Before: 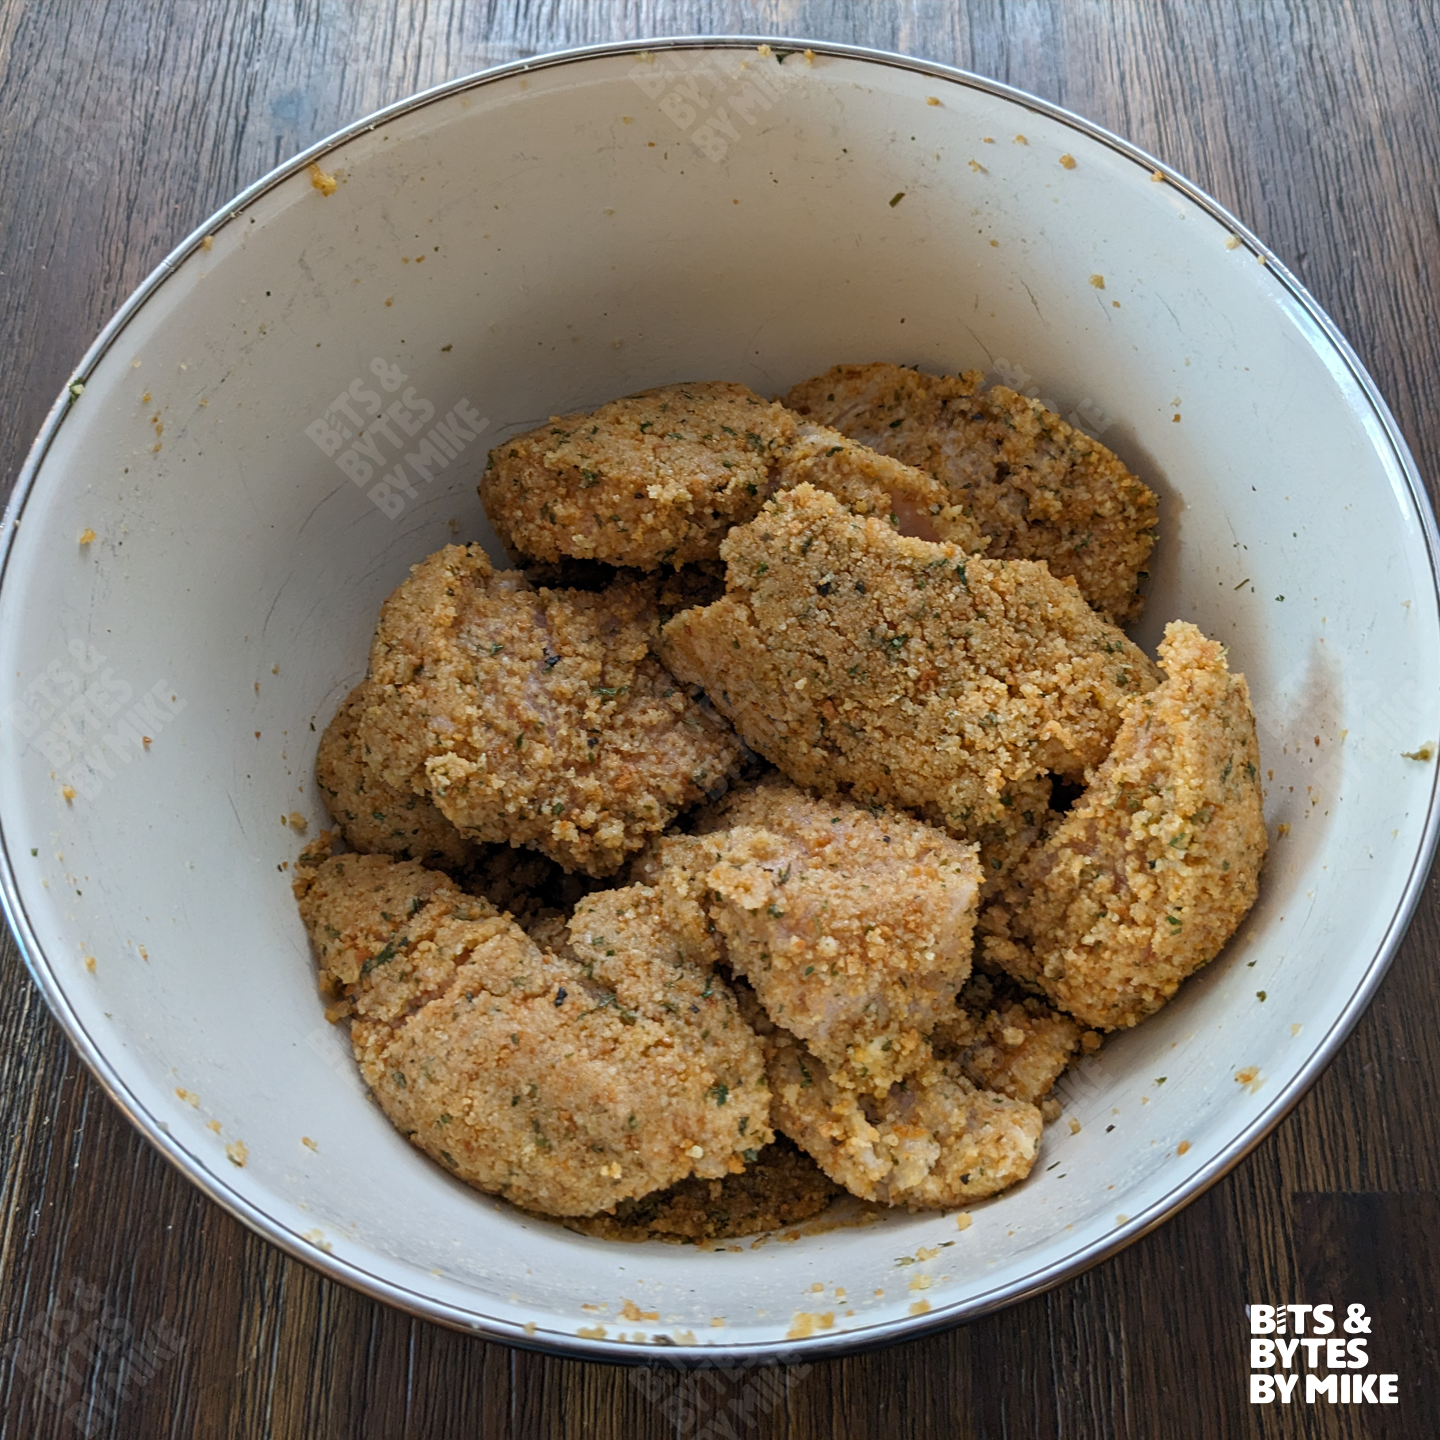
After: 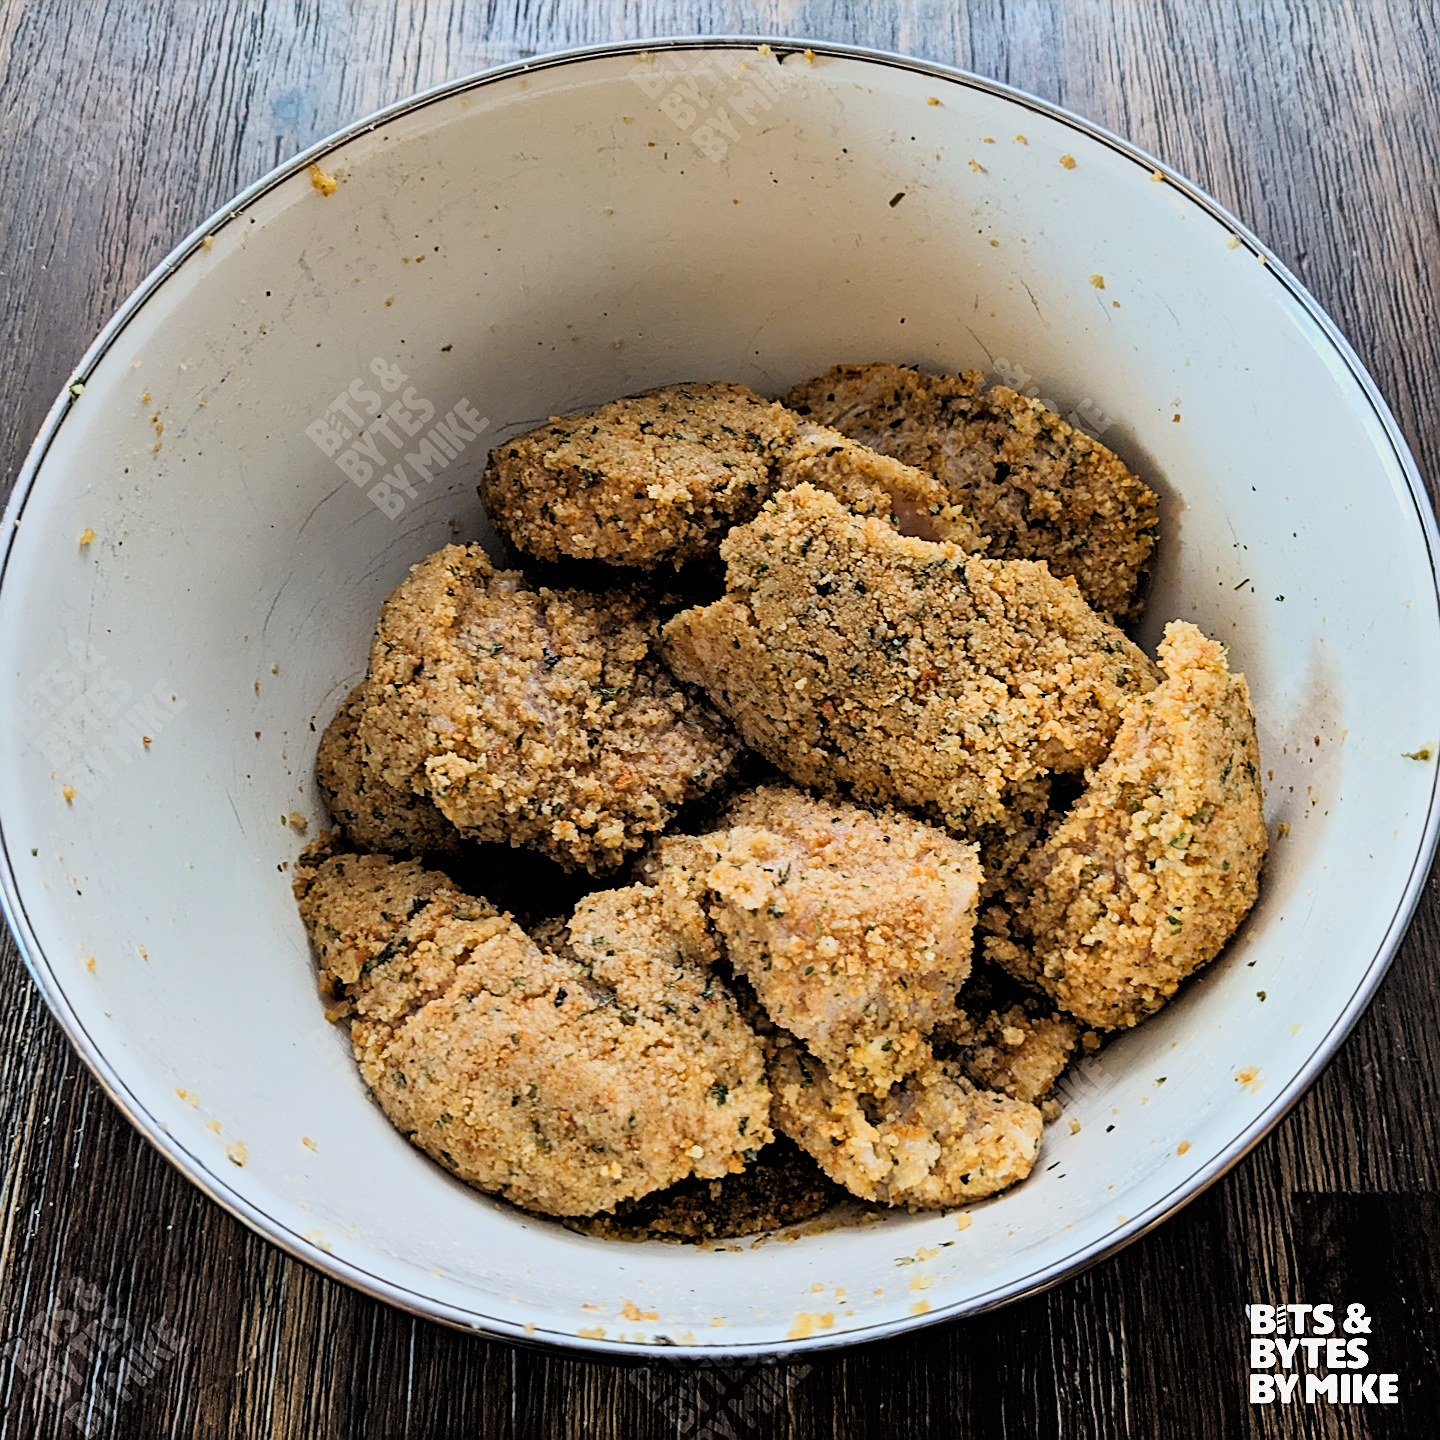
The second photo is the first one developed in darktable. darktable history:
tone curve: curves: ch0 [(0, 0) (0.082, 0.02) (0.129, 0.078) (0.275, 0.301) (0.67, 0.809) (1, 1)], color space Lab, linked channels, preserve colors none
sharpen: on, module defaults
filmic rgb: black relative exposure -7.65 EV, white relative exposure 4.56 EV, hardness 3.61, contrast 1.106
shadows and highlights: soften with gaussian
